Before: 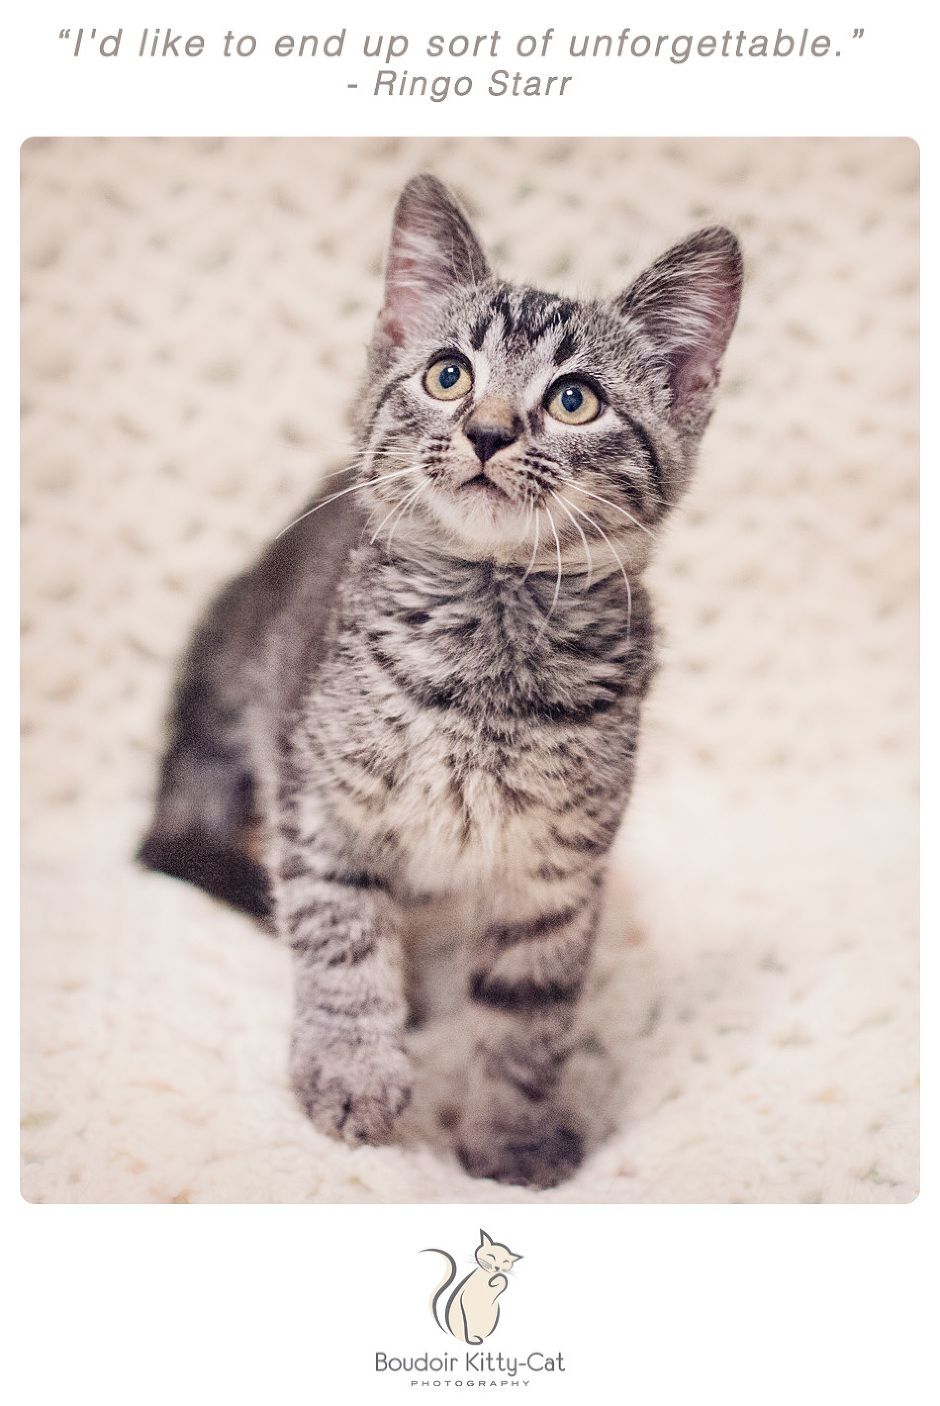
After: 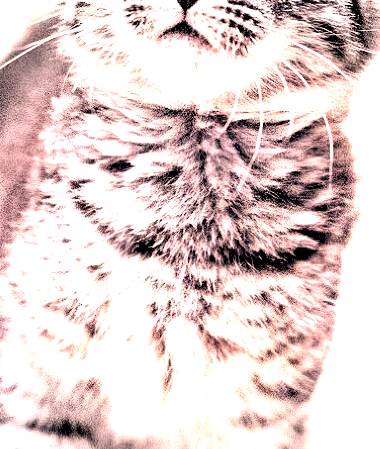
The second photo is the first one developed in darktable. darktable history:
exposure: black level correction 0, exposure 0.95 EV, compensate exposure bias true, compensate highlight preservation false
rgb levels: levels [[0.034, 0.472, 0.904], [0, 0.5, 1], [0, 0.5, 1]]
tone equalizer: -8 EV -0.75 EV, -7 EV -0.7 EV, -6 EV -0.6 EV, -5 EV -0.4 EV, -3 EV 0.4 EV, -2 EV 0.6 EV, -1 EV 0.7 EV, +0 EV 0.75 EV, edges refinement/feathering 500, mask exposure compensation -1.57 EV, preserve details no
crop: left 31.751%, top 32.172%, right 27.8%, bottom 35.83%
color correction: highlights a* 14.52, highlights b* 4.84
vignetting: fall-off start 91%, fall-off radius 39.39%, brightness -0.182, saturation -0.3, width/height ratio 1.219, shape 1.3, dithering 8-bit output, unbound false
